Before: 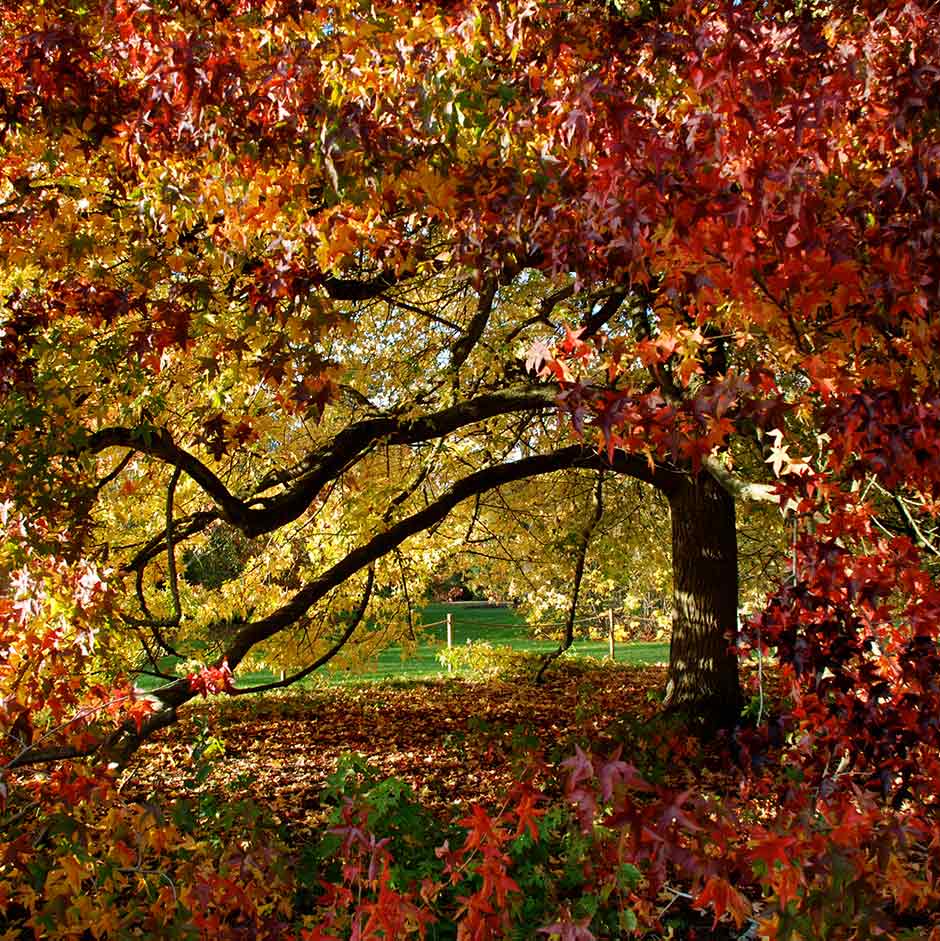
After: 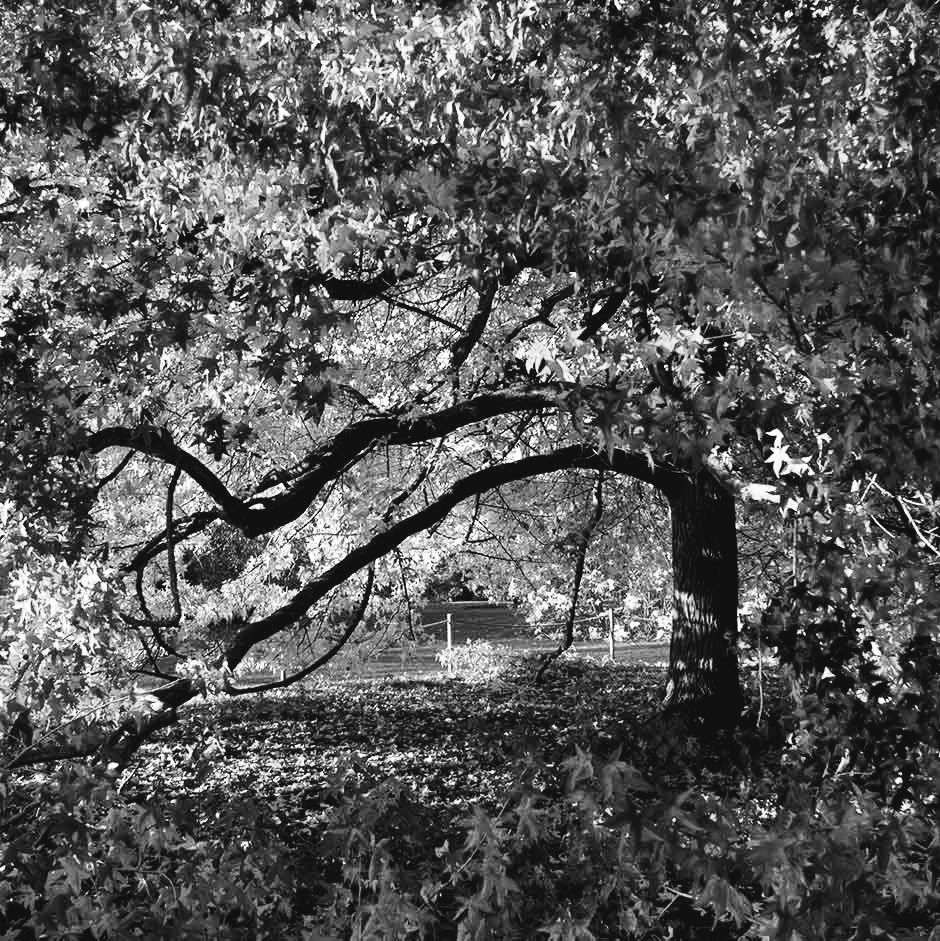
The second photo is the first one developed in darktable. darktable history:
tone curve: curves: ch0 [(0, 0) (0.003, 0.045) (0.011, 0.047) (0.025, 0.047) (0.044, 0.057) (0.069, 0.074) (0.1, 0.103) (0.136, 0.136) (0.177, 0.177) (0.224, 0.229) (0.277, 0.295) (0.335, 0.371) (0.399, 0.456) (0.468, 0.541) (0.543, 0.629) (0.623, 0.724) (0.709, 0.815) (0.801, 0.901) (0.898, 0.958) (1, 1)], preserve colors none
color look up table: target L [97.23, 90.94, 83.84, 75.52, 80.97, 72.58, 72.21, 62.72, 55.54, 46.7, 50.83, 51.49, 34.88, 16.11, 200.28, 88.12, 76.98, 66.62, 62.08, 63.98, 63.6, 56.32, 40.45, 34.31, 27.54, 24.42, 6.774, 85.98, 85.98, 82.05, 77.71, 72.94, 78.43, 48.57, 75.15, 52.01, 39.9, 48.84, 41.83, 38.52, 11.76, 100, 88.82, 87.41, 78.8, 80.24, 62.72, 73.31, 41.55], target a [-0.099, -0.003, -0.003, 0, -0.002, 0, 0.001 ×4, 0, 0.001, 0.001, 0, 0, -0.003, 0 ×6, 0.001, 0.001, 0, 0, 0, -0.003, -0.003, 0 ×4, 0.001, 0 ×4, 0.001, 0.001, 0, -0.097, -0.003, -0.003, -0.001, -0.001, 0.001, 0, 0], target b [1.222, 0.025, 0.026, 0.003, 0.025, 0.003, -0.004, -0.004, -0.003, -0.003, 0.002, -0.004, -0.003, 0, 0, 0.025, 0.002 ×4, 0.003, 0.002, -0.003, -0.003, 0, 0, 0, 0.025, 0.025, 0.002, 0.002, 0.003, 0.002, -0.003, 0.003, -0.003, 0.001, -0.003, -0.003, -0.003, 0, 1.213, 0.025, 0.025, 0.003, 0.003, -0.004, 0.003, 0.001], num patches 49
